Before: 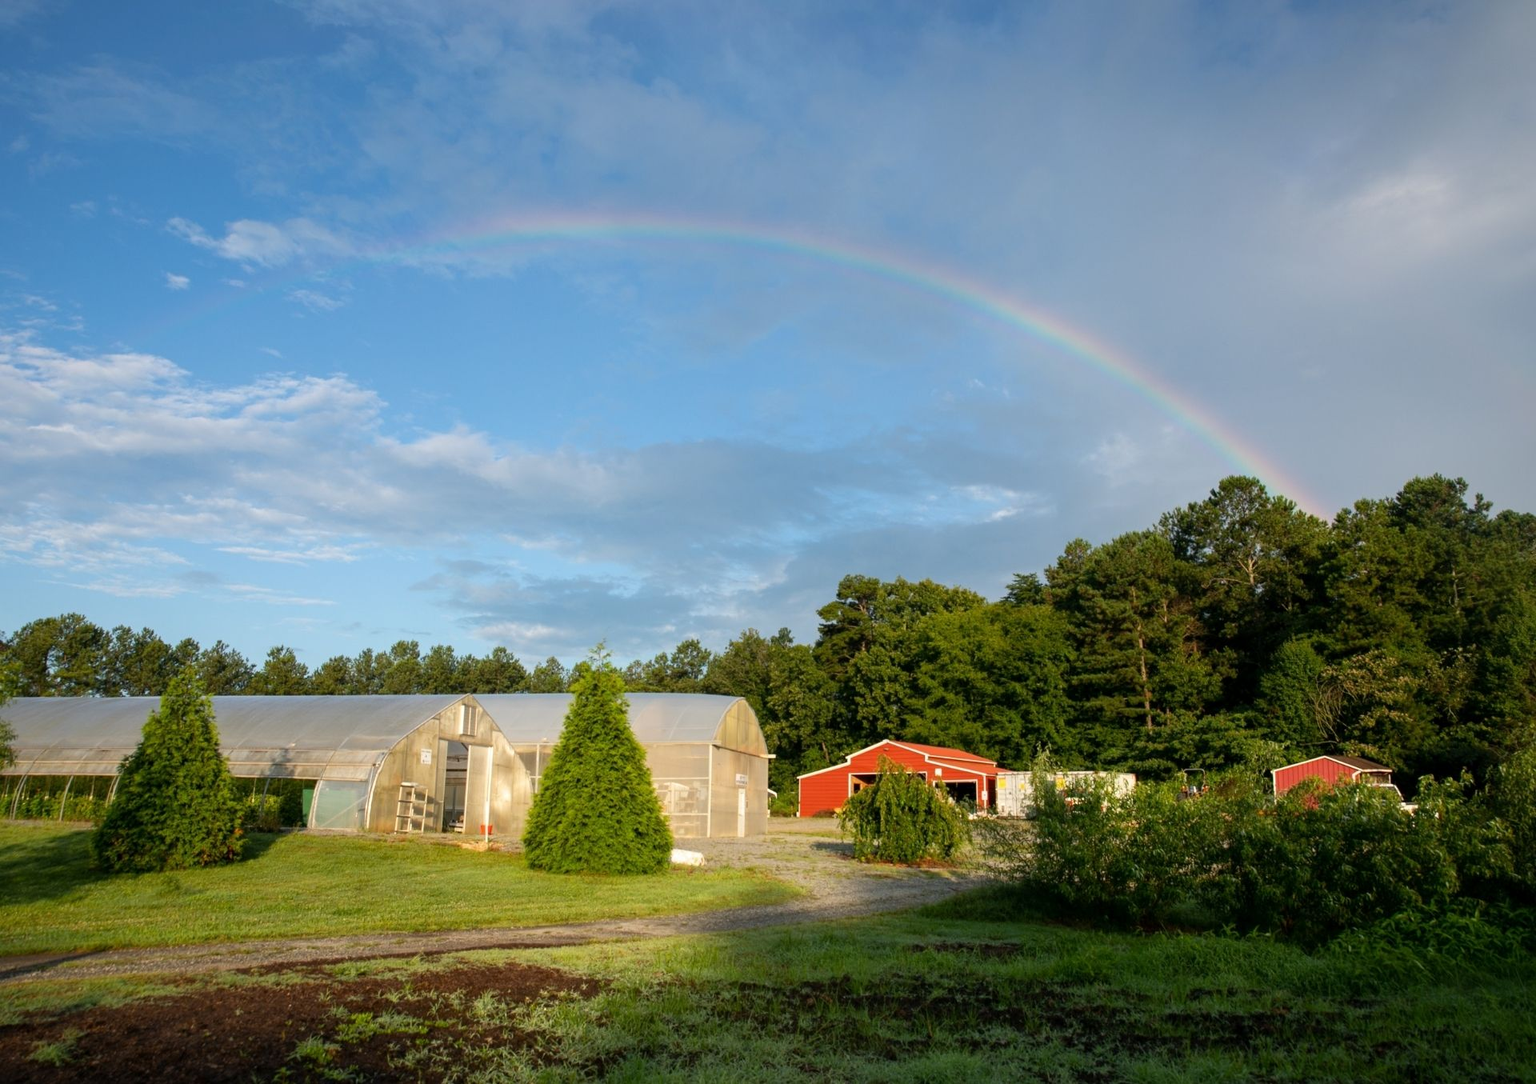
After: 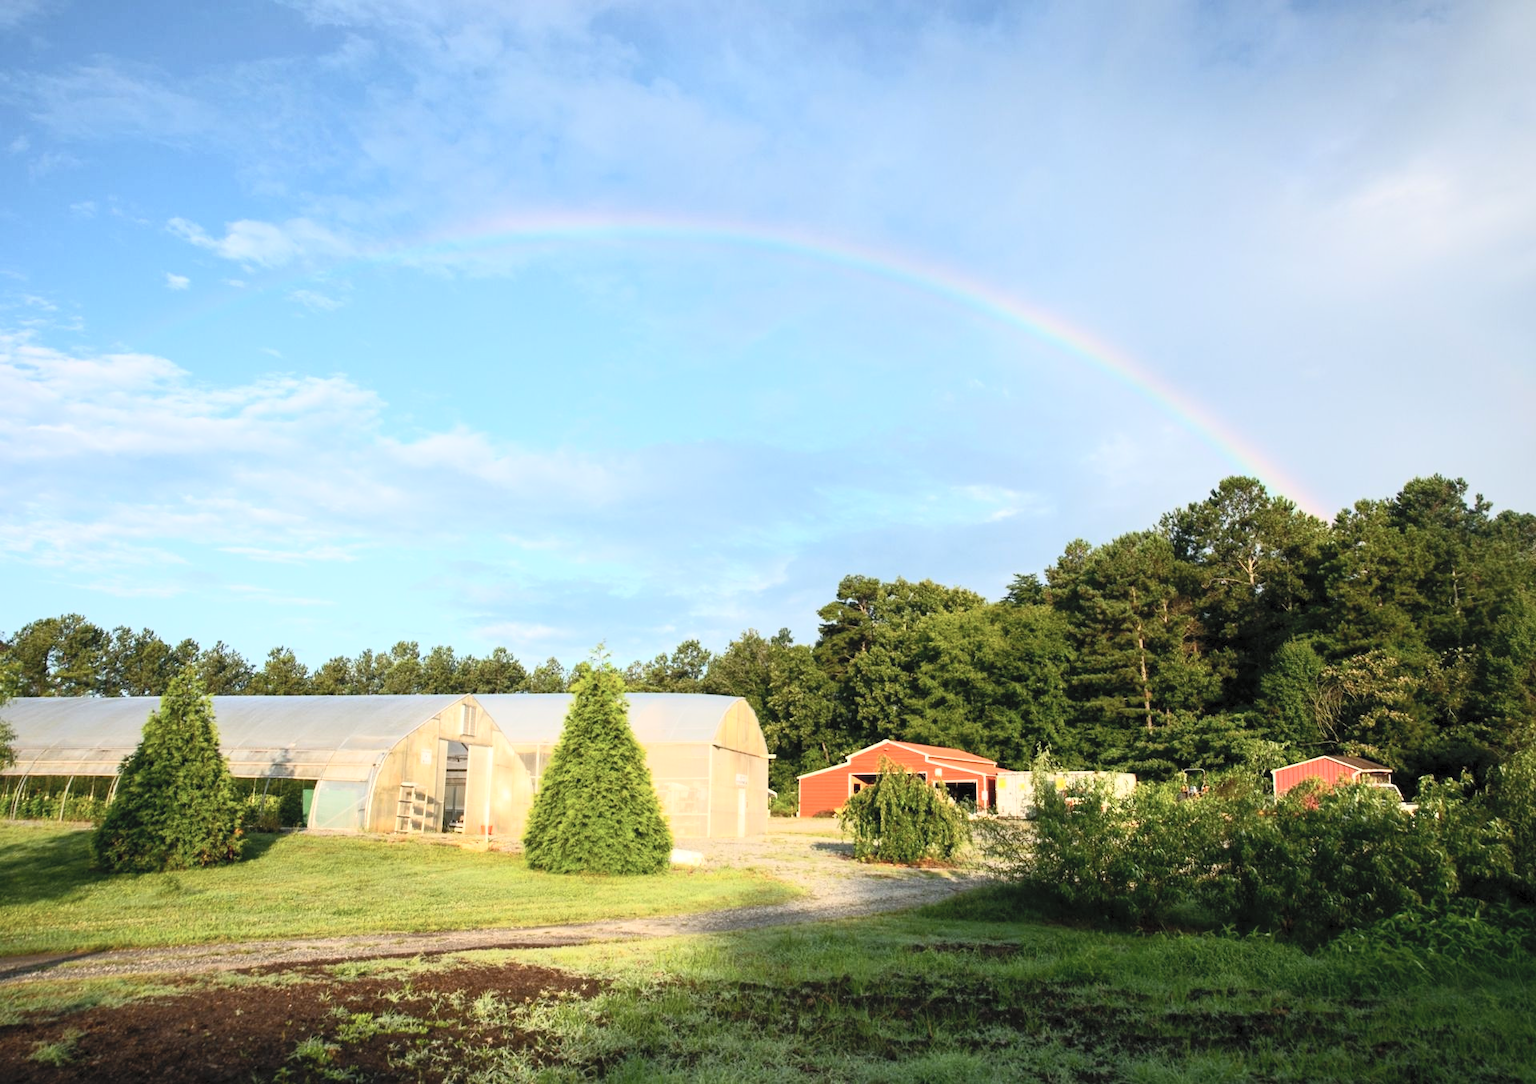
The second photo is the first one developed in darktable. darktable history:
contrast brightness saturation: contrast 0.381, brightness 0.524
